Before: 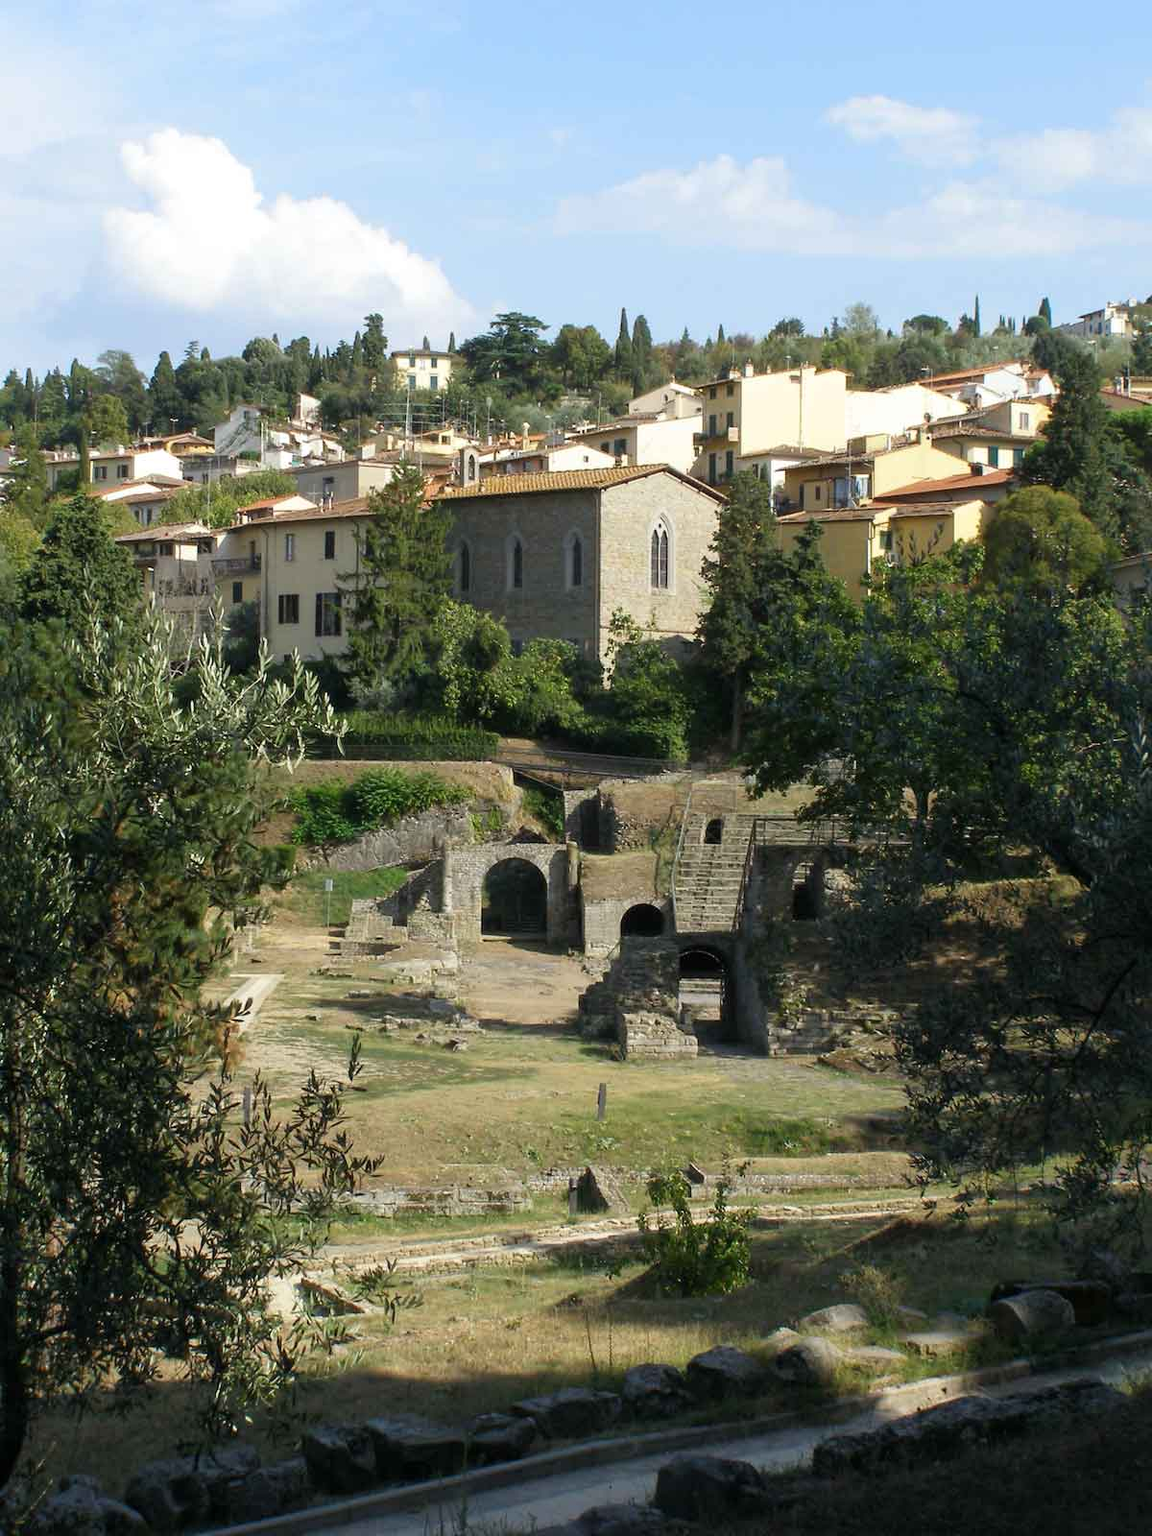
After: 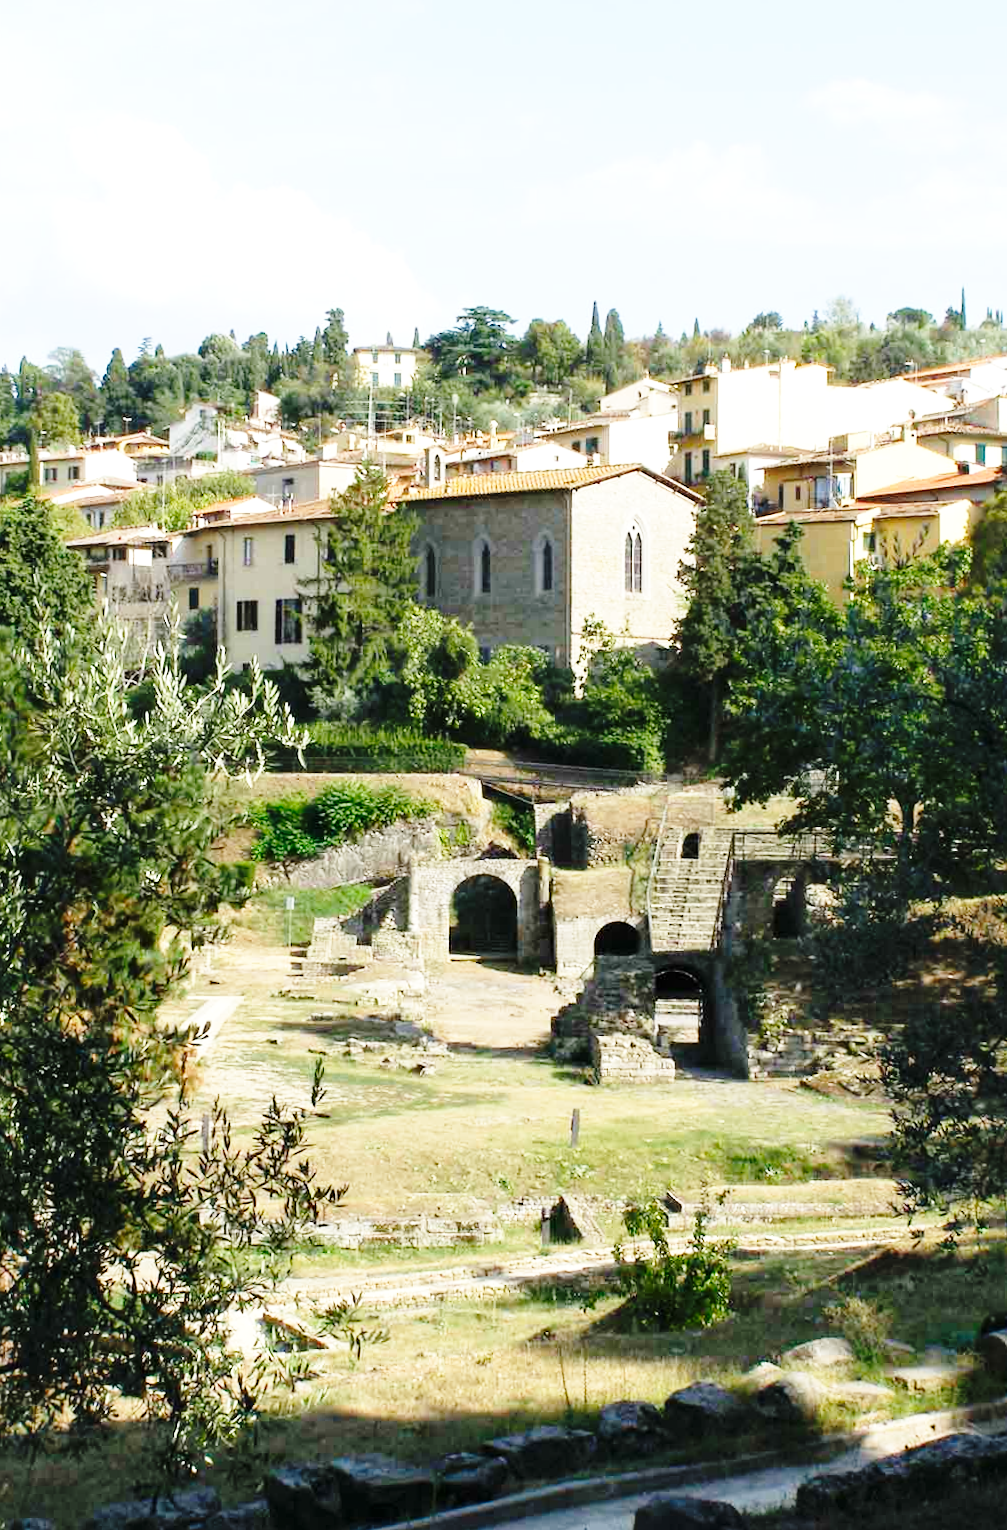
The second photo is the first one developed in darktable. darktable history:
crop and rotate: angle 1°, left 4.281%, top 0.642%, right 11.383%, bottom 2.486%
rotate and perspective: rotation 0.8°, automatic cropping off
base curve: curves: ch0 [(0, 0) (0.028, 0.03) (0.105, 0.232) (0.387, 0.748) (0.754, 0.968) (1, 1)], fusion 1, exposure shift 0.576, preserve colors none
